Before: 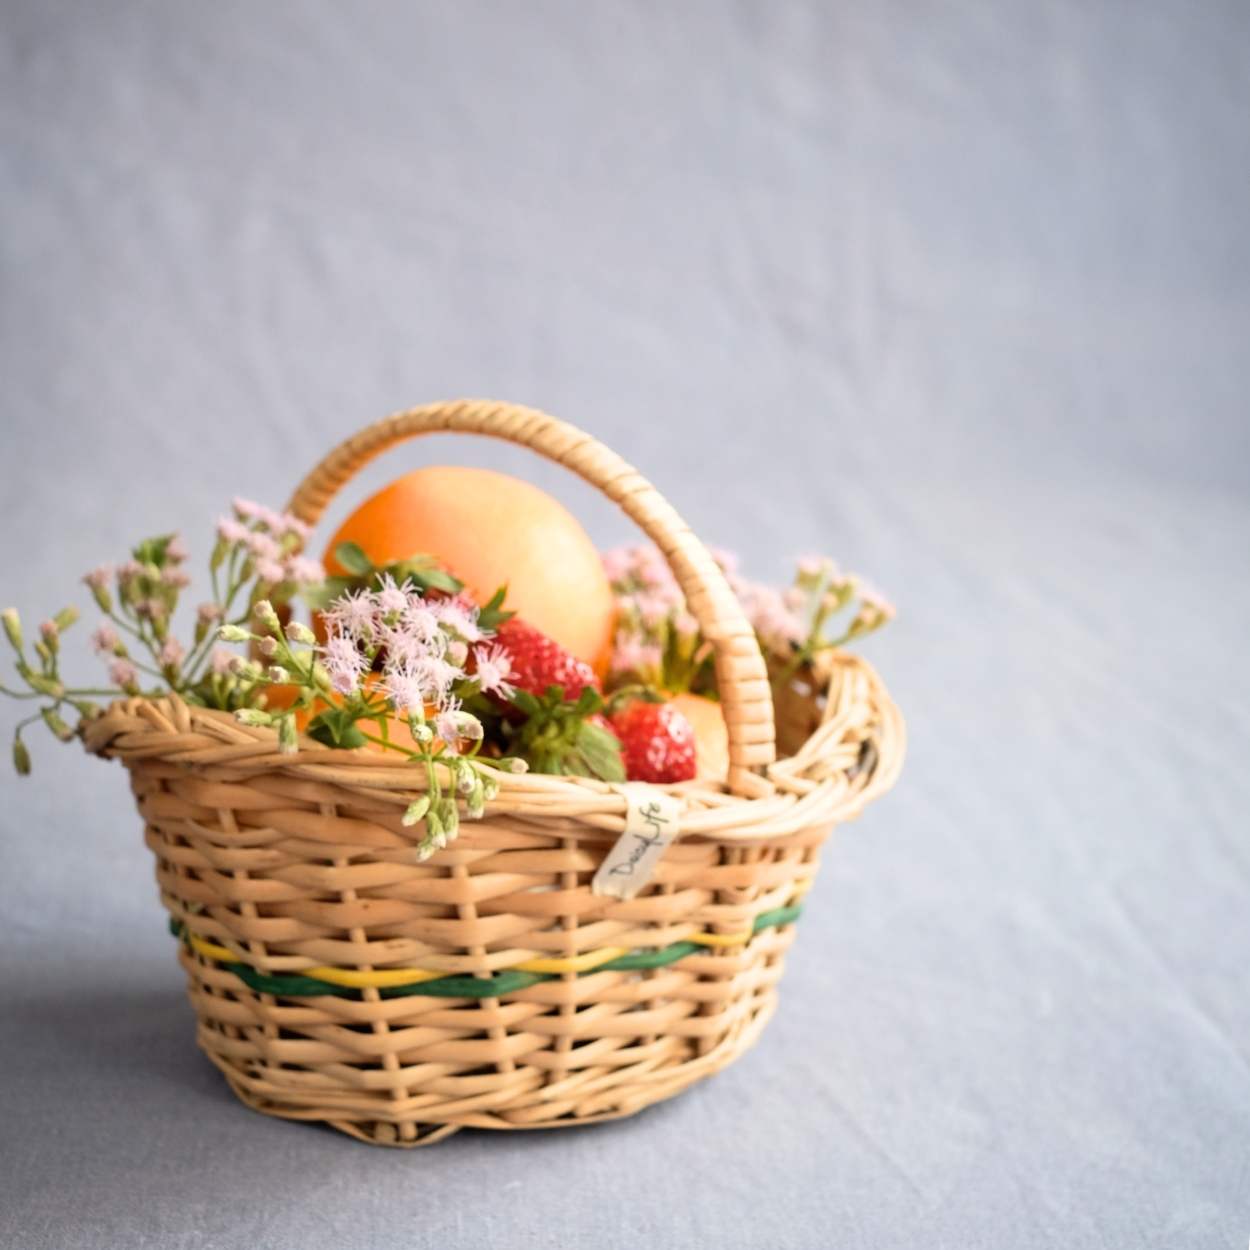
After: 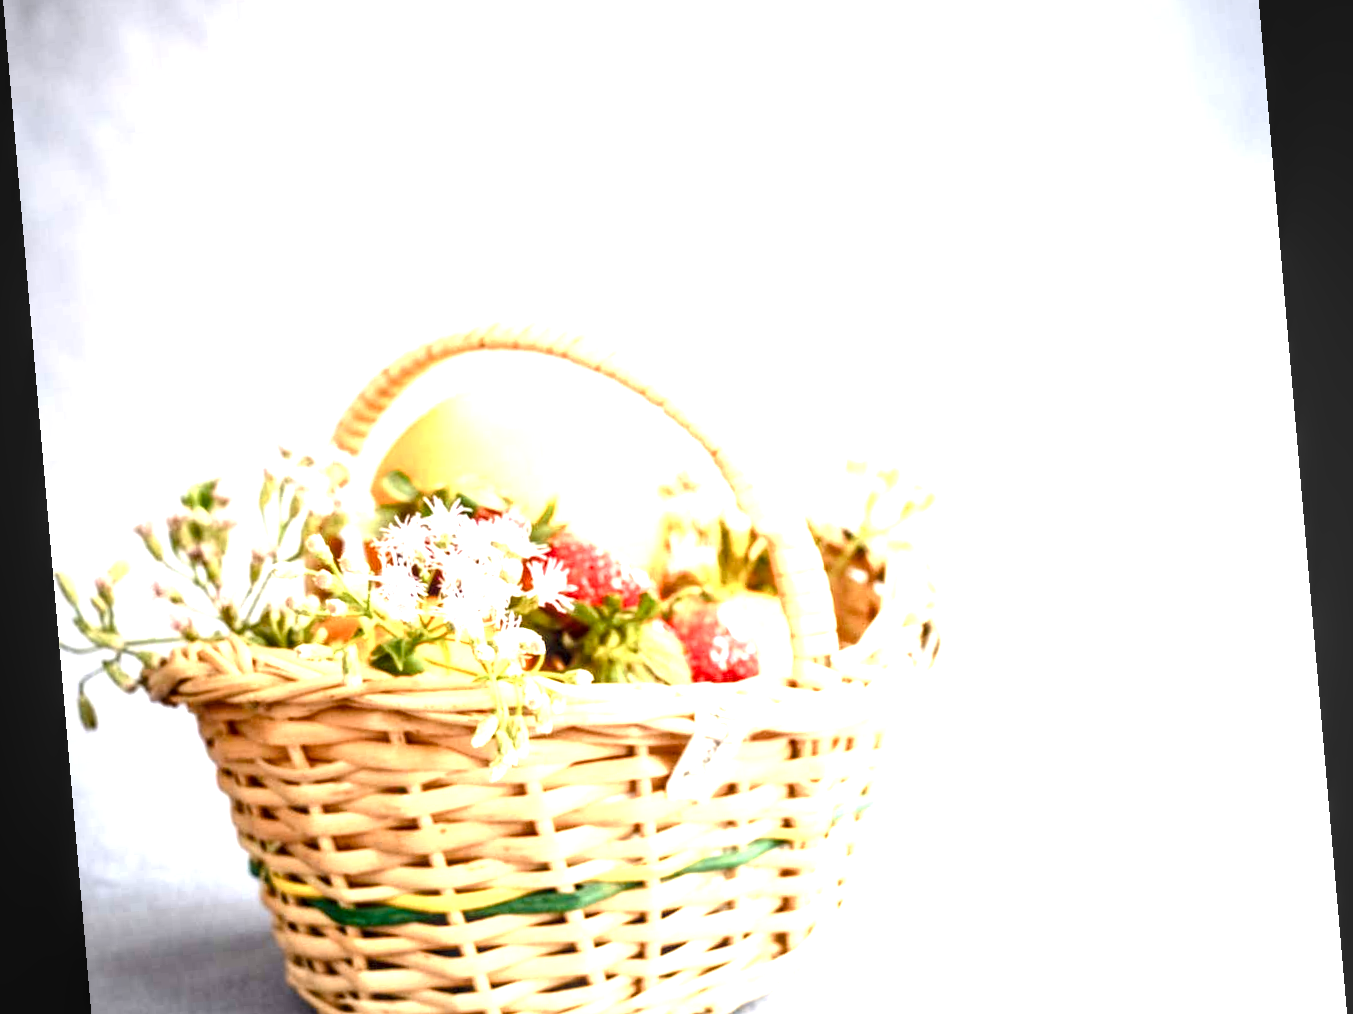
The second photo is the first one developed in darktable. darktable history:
exposure: black level correction 0, exposure 1.45 EV, compensate exposure bias true, compensate highlight preservation false
color balance rgb: linear chroma grading › shadows 32%, linear chroma grading › global chroma -2%, linear chroma grading › mid-tones 4%, perceptual saturation grading › global saturation -2%, perceptual saturation grading › highlights -8%, perceptual saturation grading › mid-tones 8%, perceptual saturation grading › shadows 4%, perceptual brilliance grading › highlights 8%, perceptual brilliance grading › mid-tones 4%, perceptual brilliance grading › shadows 2%, global vibrance 16%, saturation formula JzAzBz (2021)
local contrast: detail 154%
rotate and perspective: rotation -4.98°, automatic cropping off
vignetting: fall-off radius 81.94%
crop: top 11.038%, bottom 13.962%
